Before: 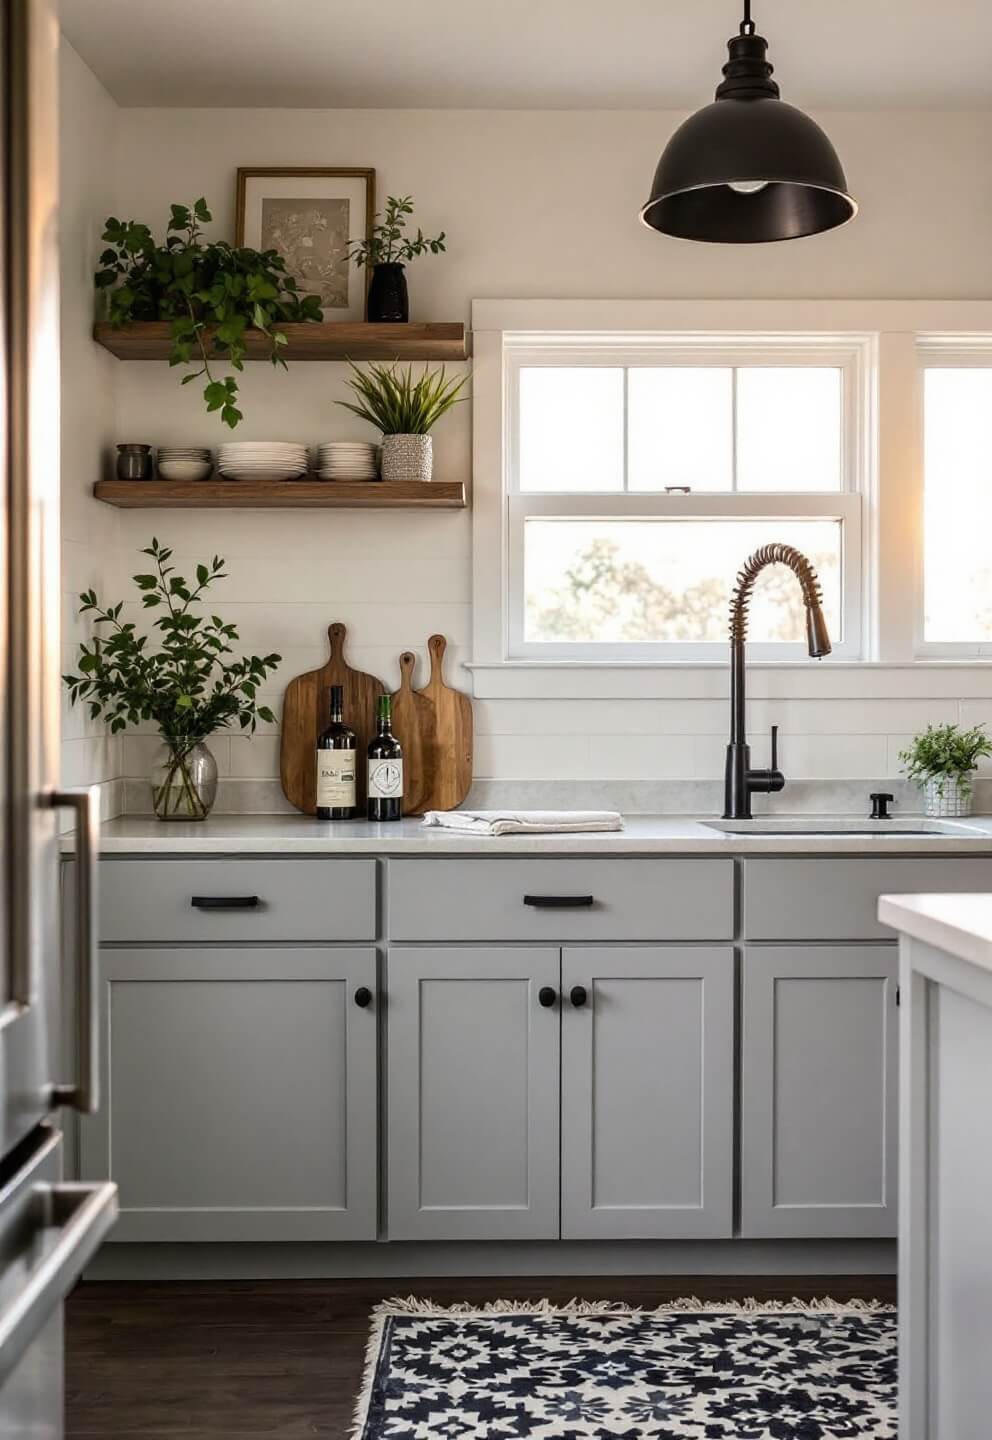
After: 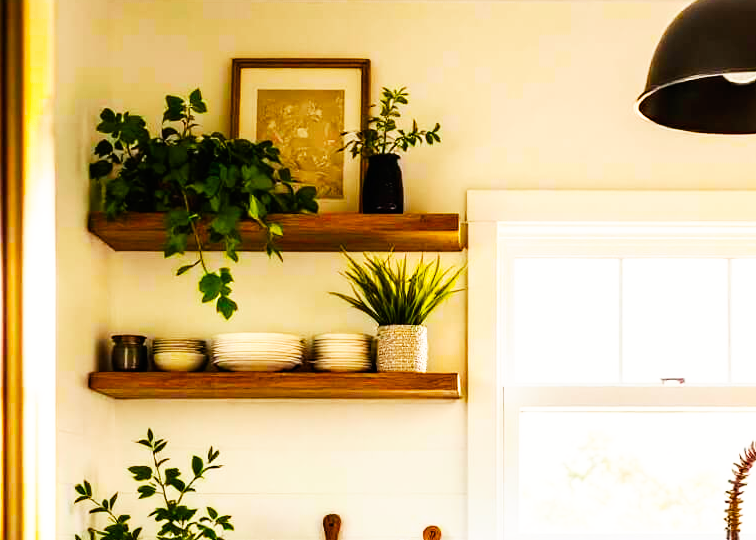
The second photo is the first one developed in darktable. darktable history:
color balance rgb: highlights gain › chroma 1.087%, highlights gain › hue 70.48°, linear chroma grading › global chroma -15.158%, perceptual saturation grading › global saturation 99.678%, global vibrance 27.837%
base curve: curves: ch0 [(0, 0) (0.007, 0.004) (0.027, 0.03) (0.046, 0.07) (0.207, 0.54) (0.442, 0.872) (0.673, 0.972) (1, 1)], preserve colors none
crop: left 0.541%, top 7.629%, right 23.193%, bottom 54.807%
